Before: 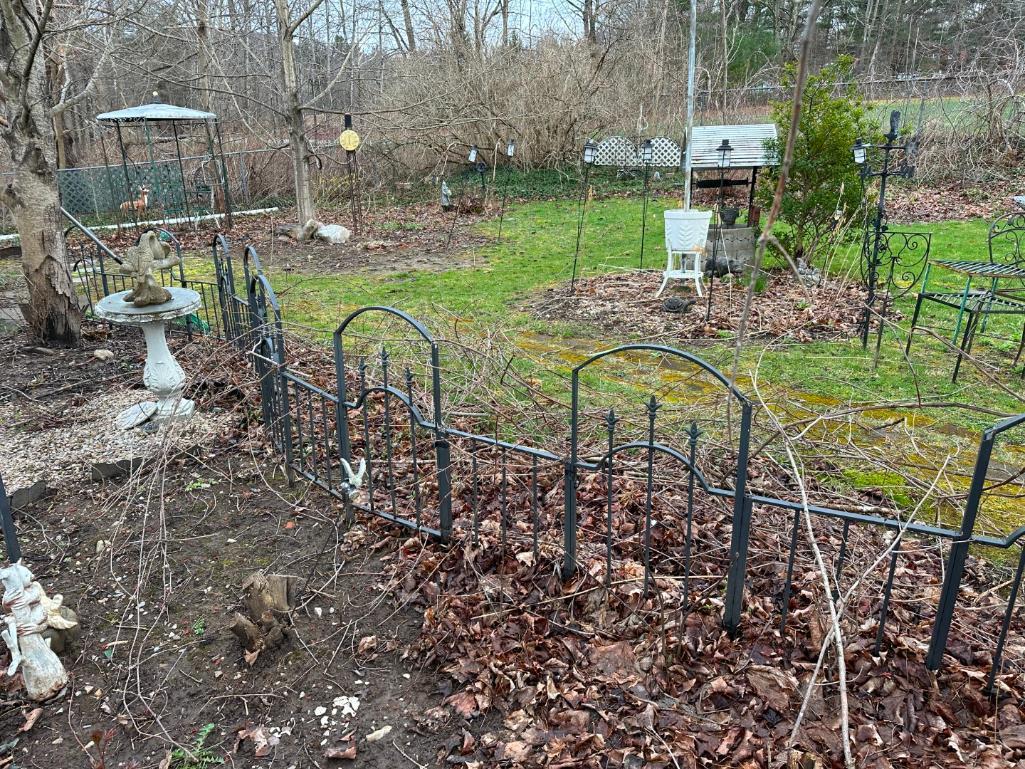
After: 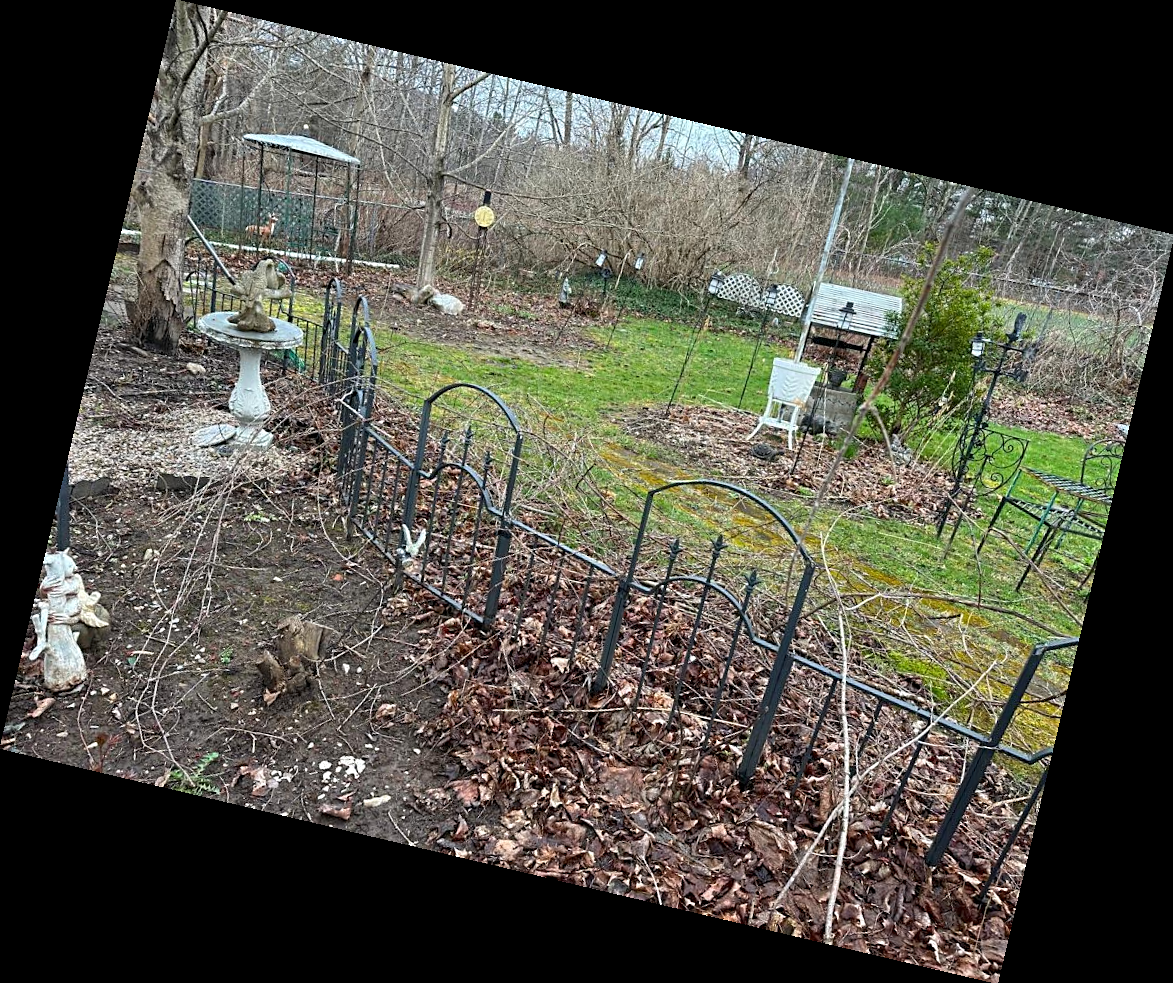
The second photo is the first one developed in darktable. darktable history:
sharpen: radius 2.529, amount 0.323
rotate and perspective: rotation 13.27°, automatic cropping off
